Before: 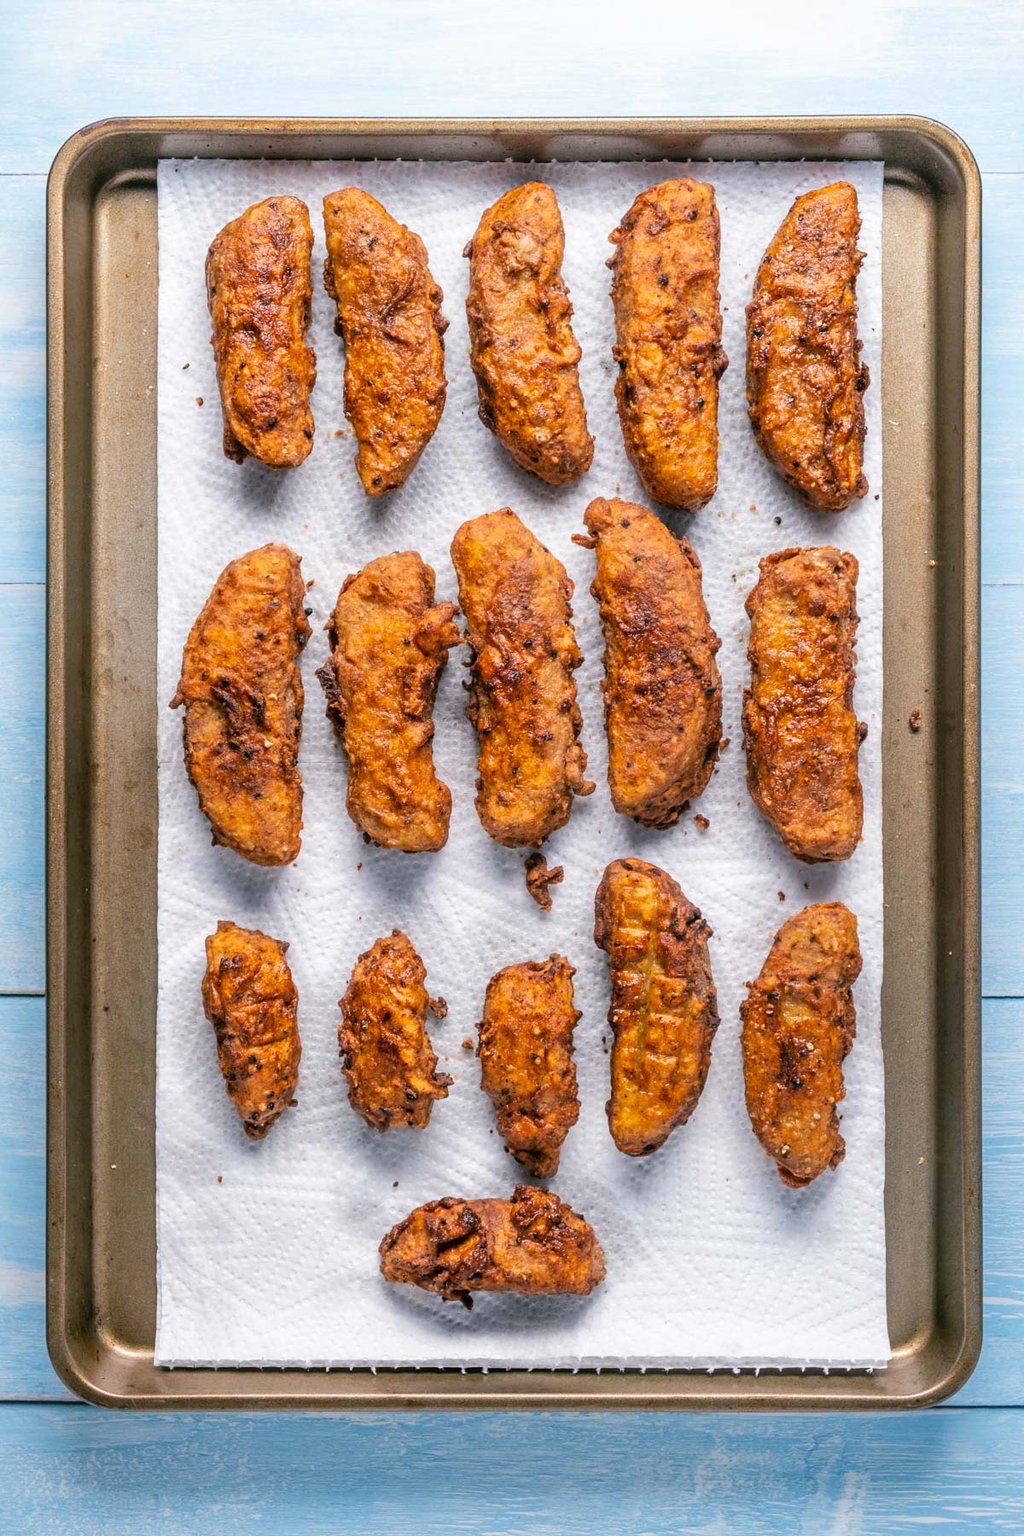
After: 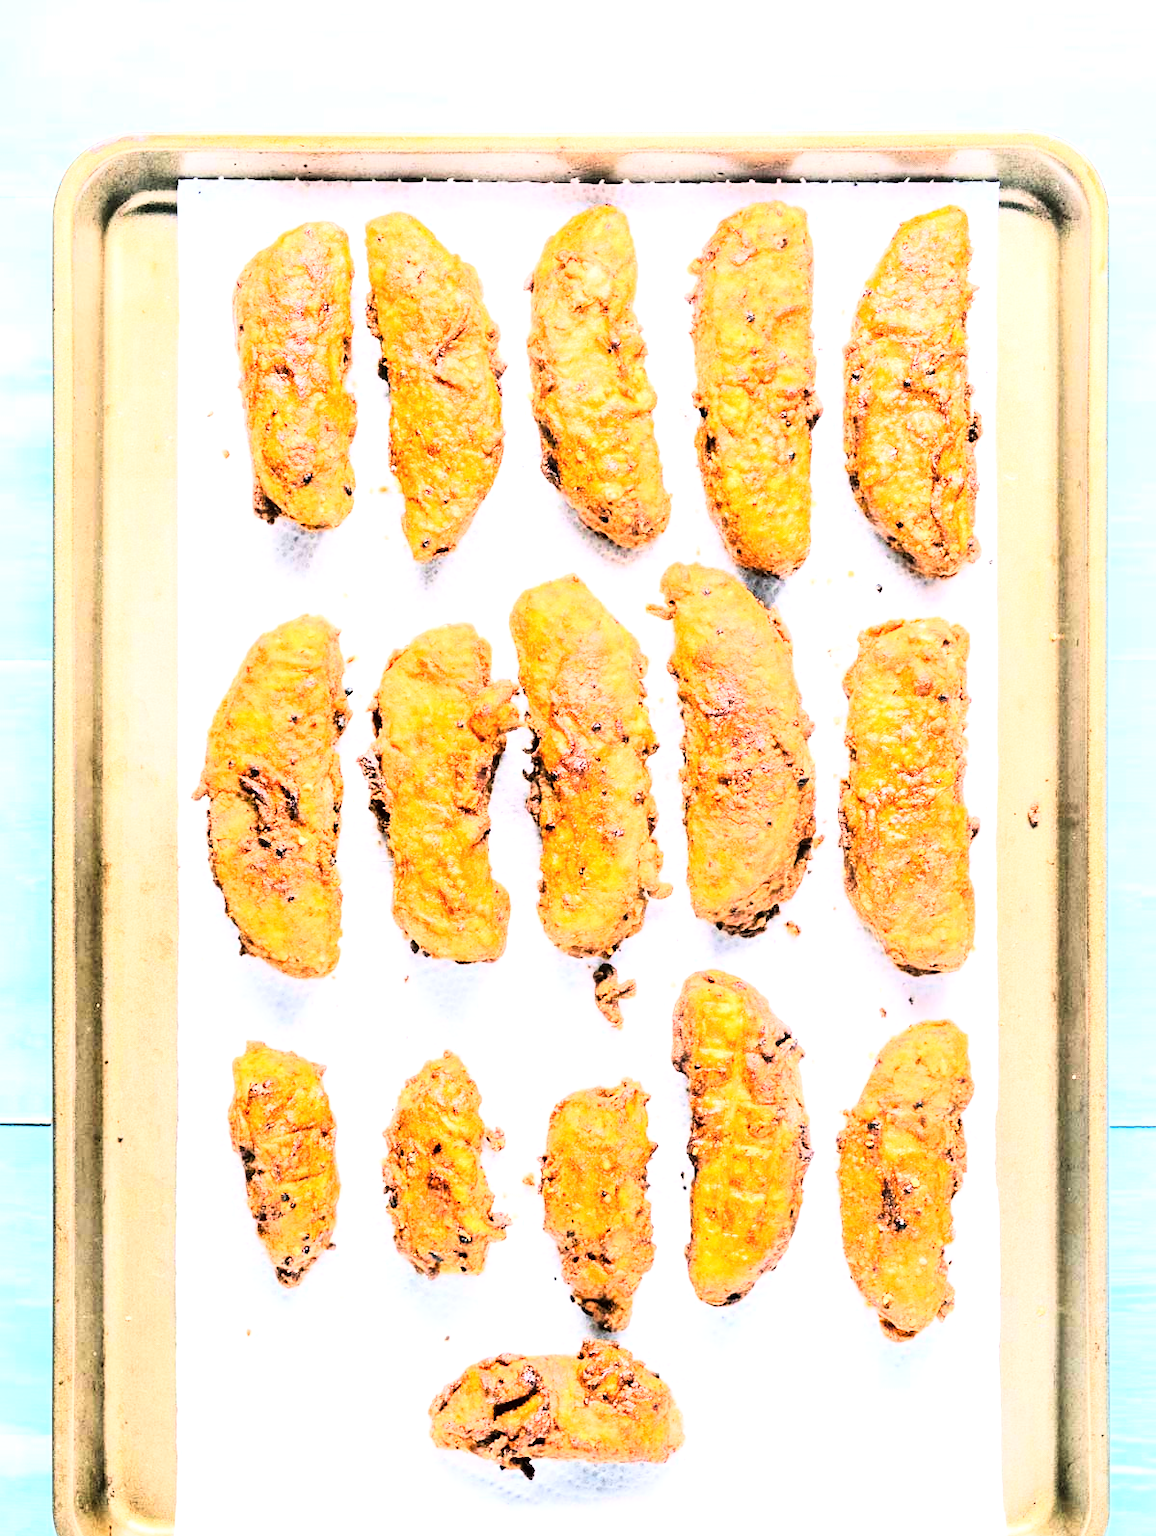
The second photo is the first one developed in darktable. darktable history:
rgb curve: curves: ch0 [(0, 0) (0.21, 0.15) (0.24, 0.21) (0.5, 0.75) (0.75, 0.96) (0.89, 0.99) (1, 1)]; ch1 [(0, 0.02) (0.21, 0.13) (0.25, 0.2) (0.5, 0.67) (0.75, 0.9) (0.89, 0.97) (1, 1)]; ch2 [(0, 0.02) (0.21, 0.13) (0.25, 0.2) (0.5, 0.67) (0.75, 0.9) (0.89, 0.97) (1, 1)], compensate middle gray true
exposure: black level correction 0, exposure 1.741 EV, compensate exposure bias true, compensate highlight preservation false
crop and rotate: top 0%, bottom 11.49%
